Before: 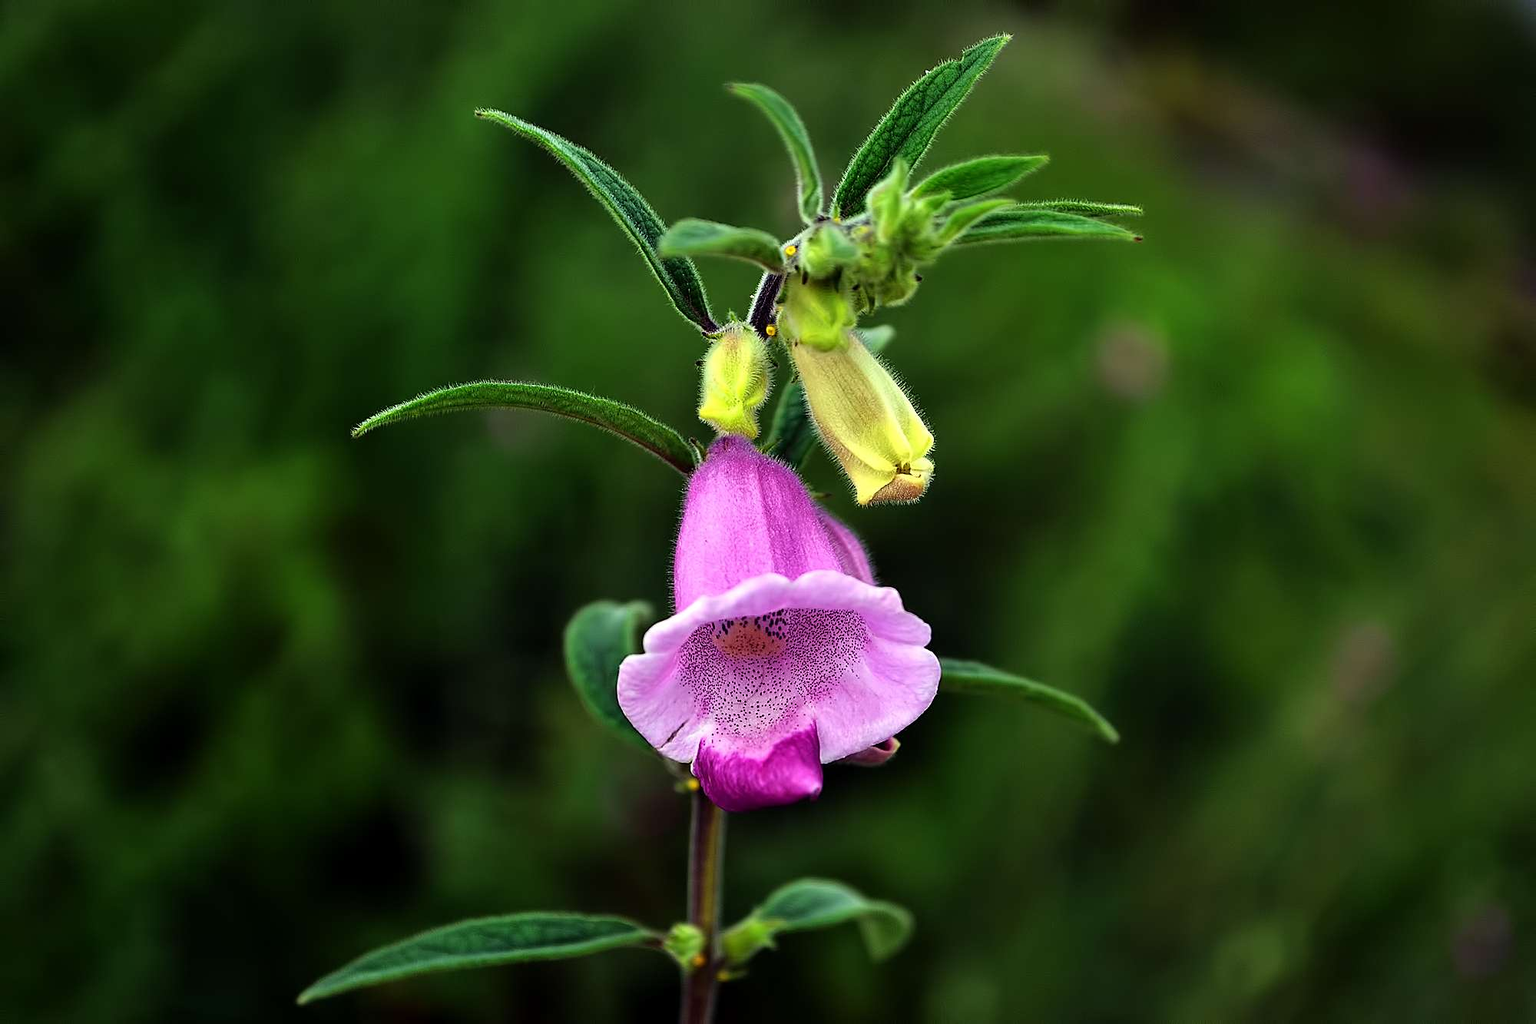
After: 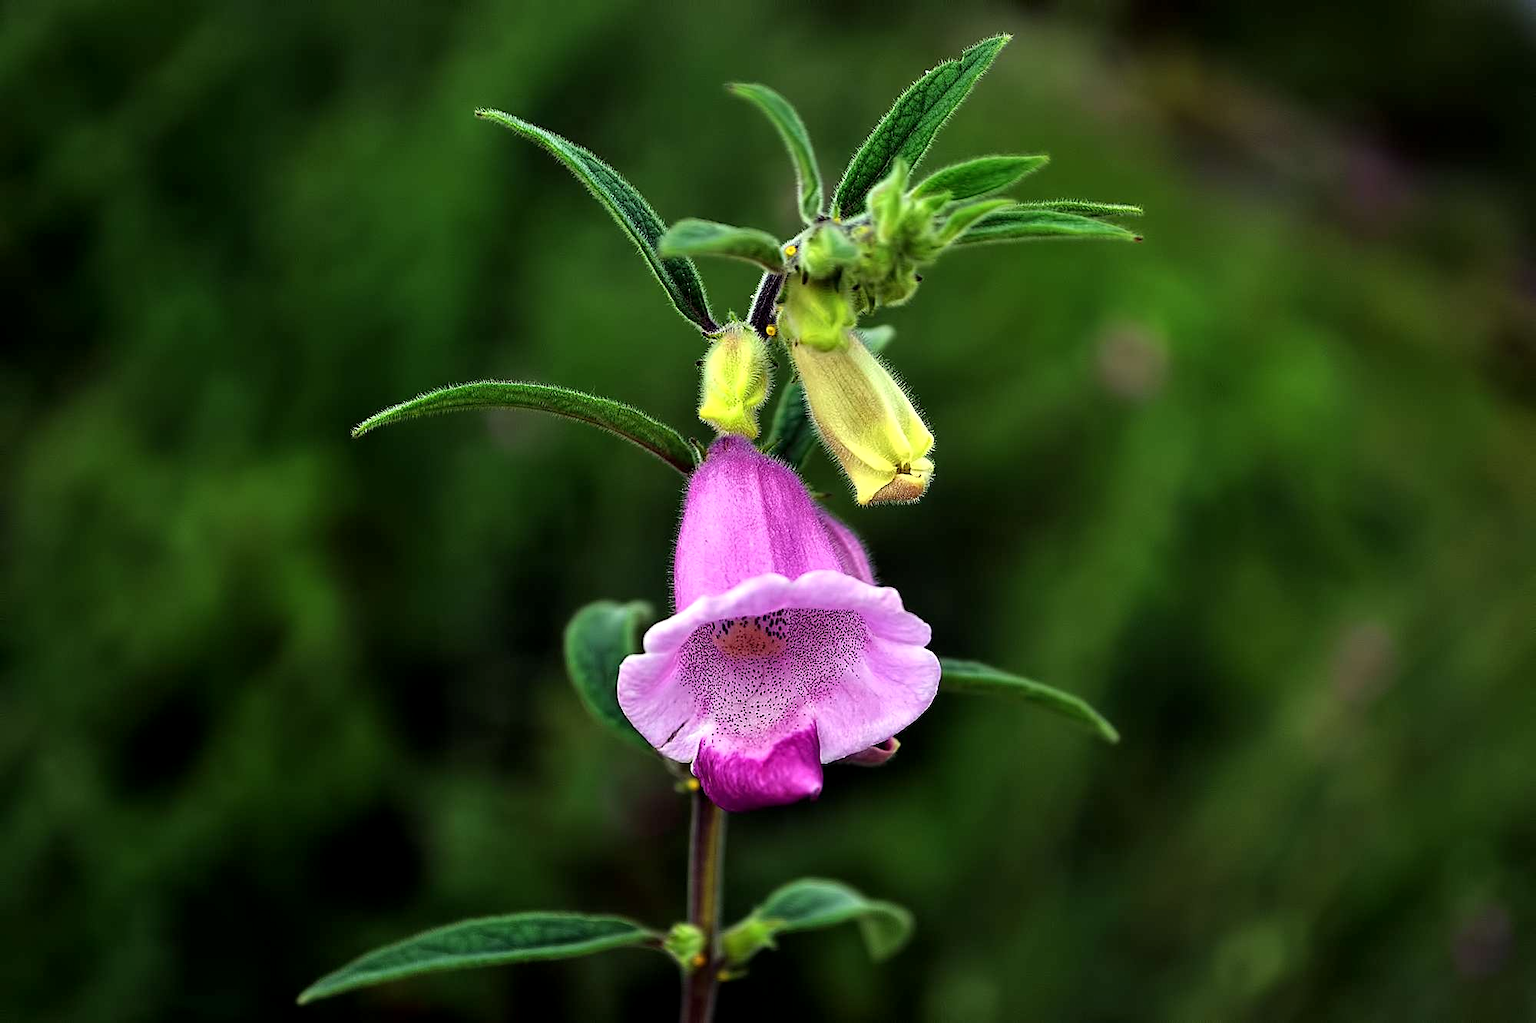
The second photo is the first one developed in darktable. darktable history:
local contrast: highlights 104%, shadows 101%, detail 119%, midtone range 0.2
